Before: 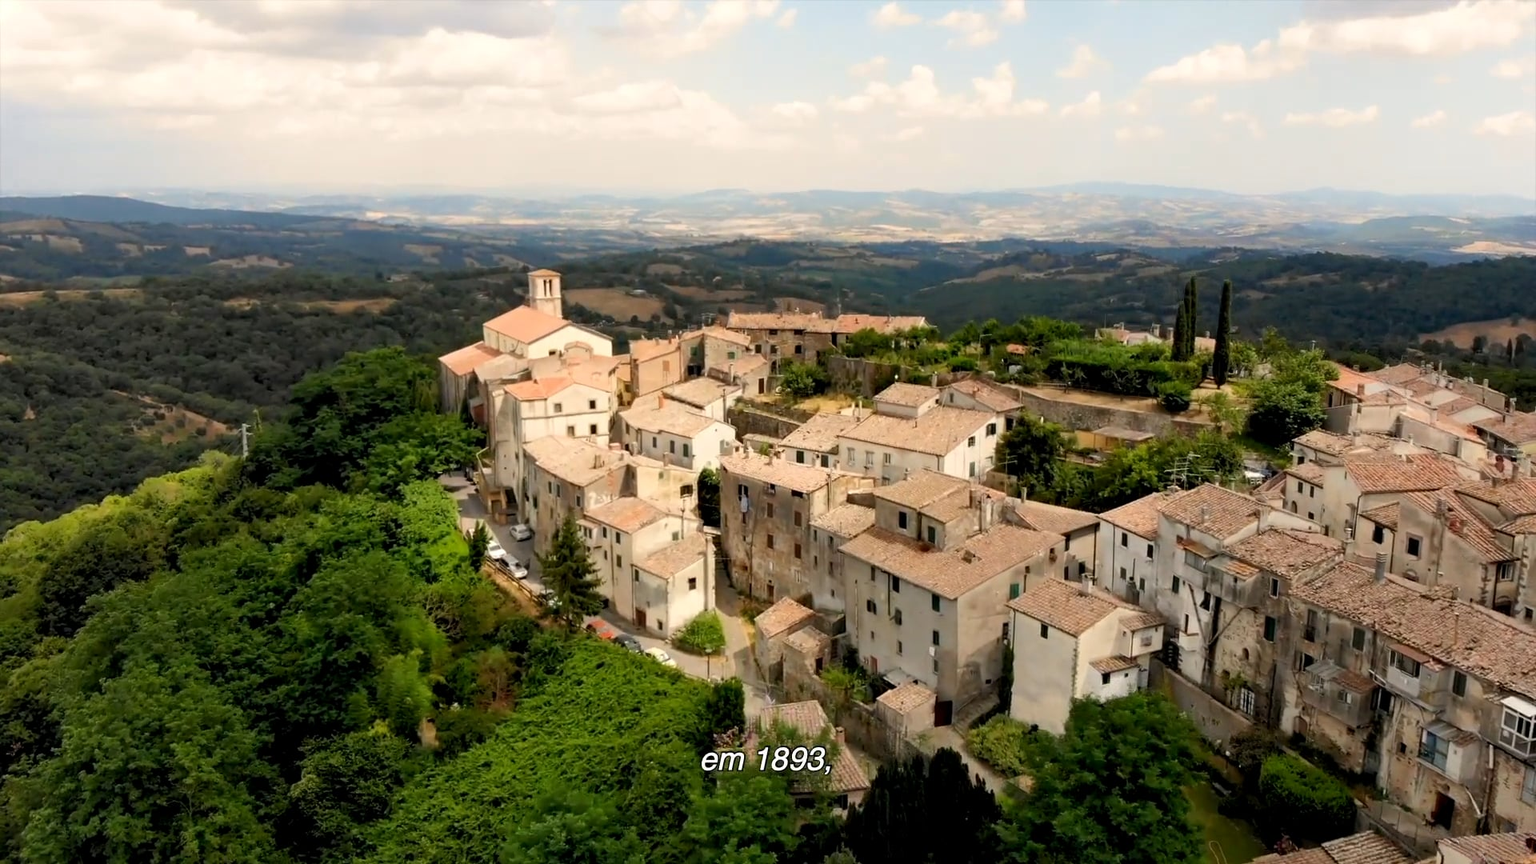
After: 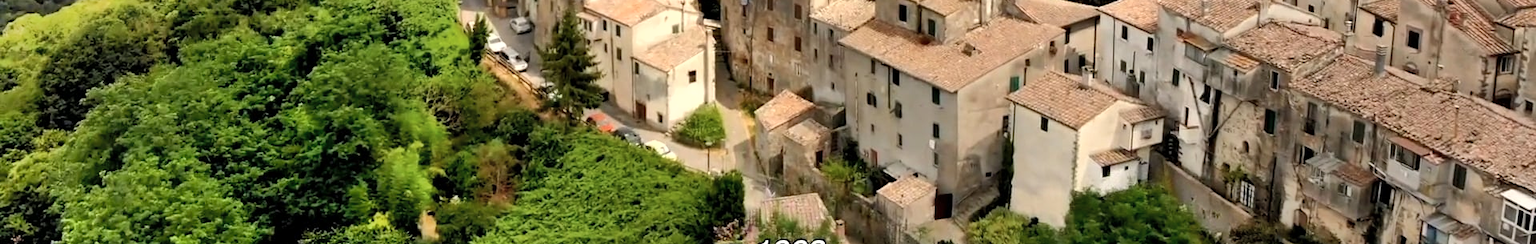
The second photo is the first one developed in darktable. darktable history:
shadows and highlights: radius 113.42, shadows 51.36, white point adjustment 9.12, highlights -3.54, soften with gaussian
crop and rotate: top 58.888%, bottom 12.84%
